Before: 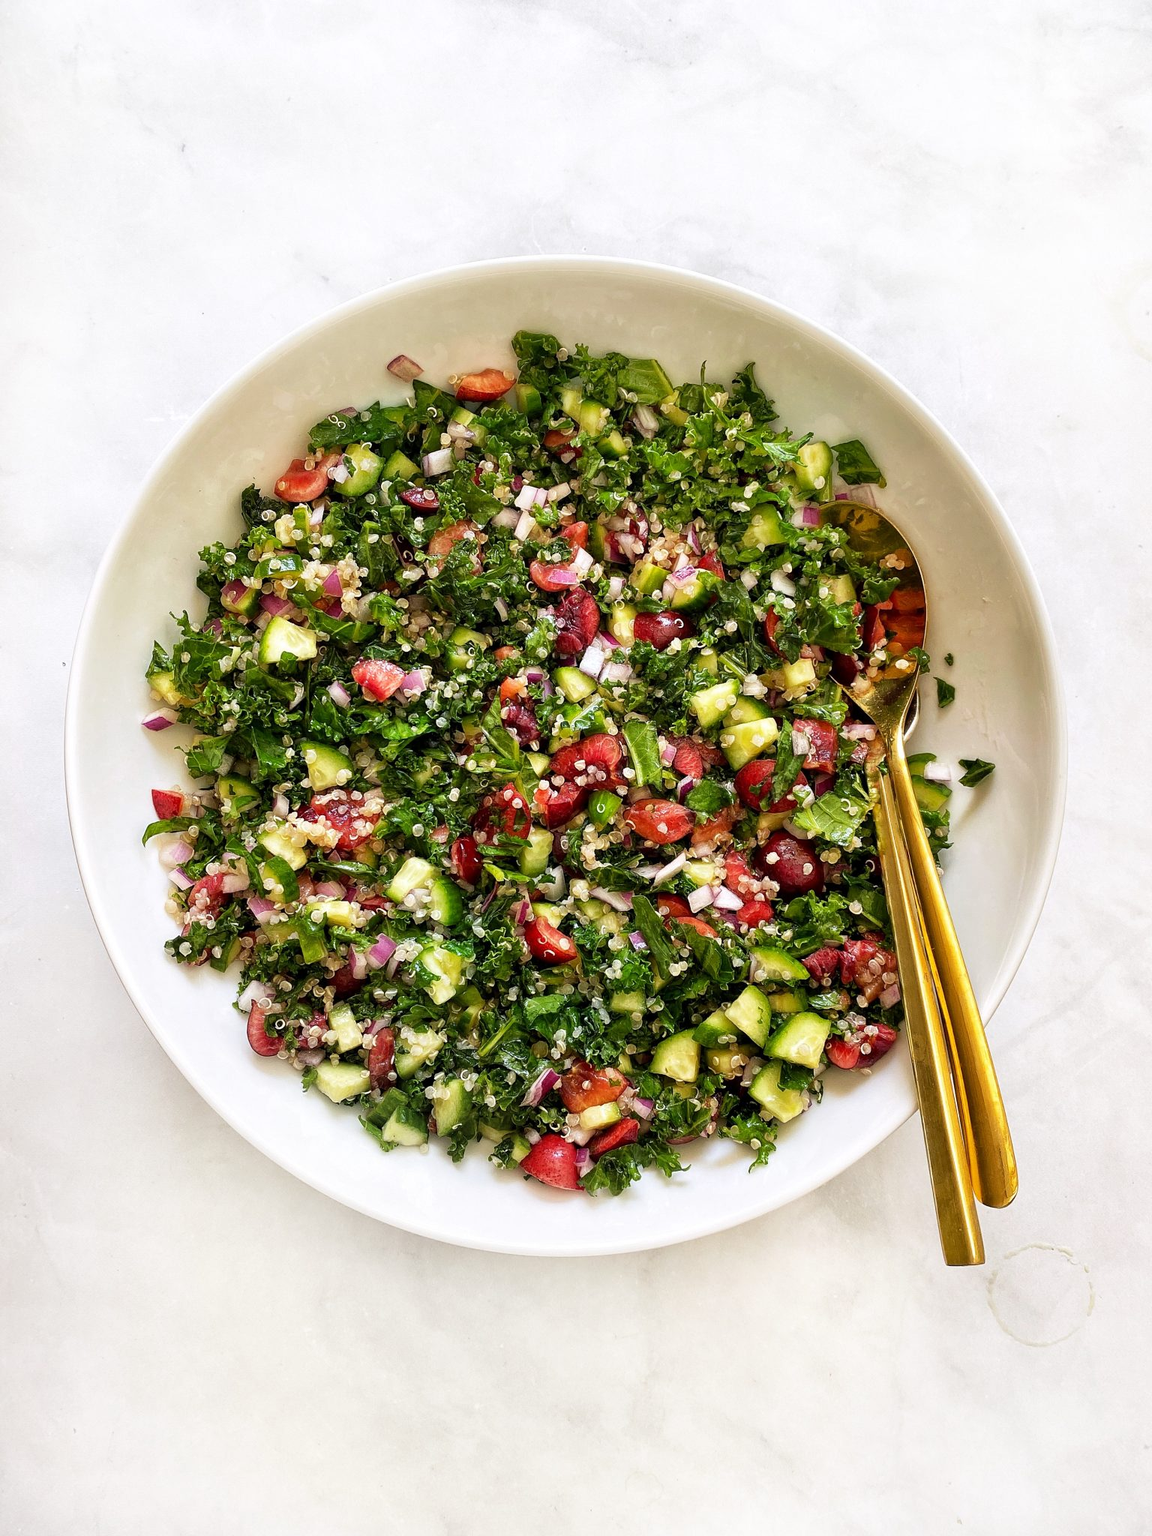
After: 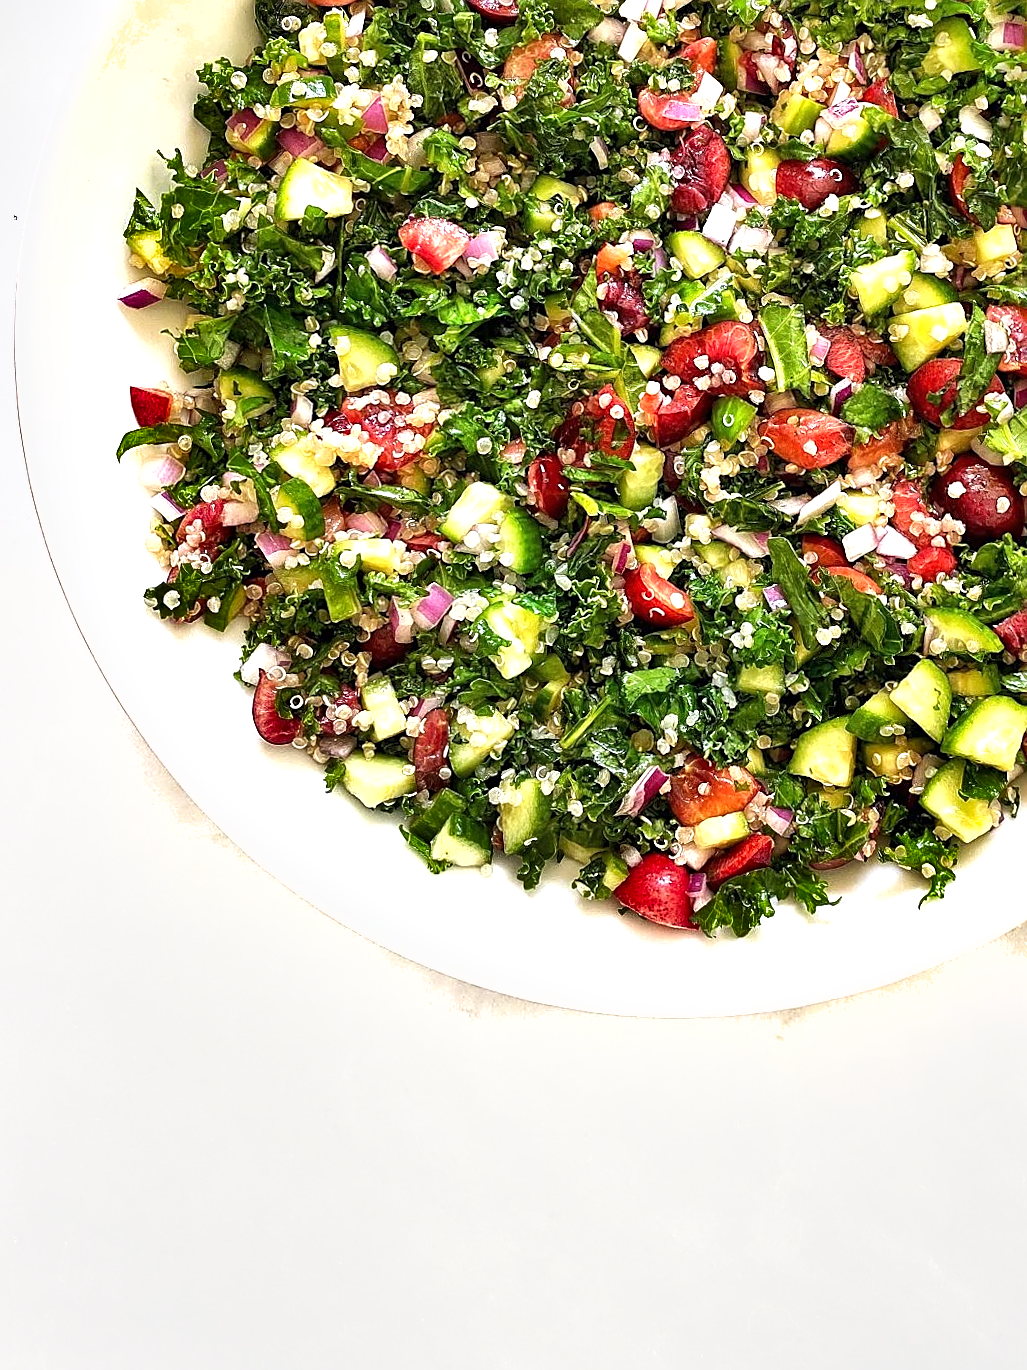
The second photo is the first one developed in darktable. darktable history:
sharpen: on, module defaults
exposure: black level correction 0, exposure 0.7 EV, compensate exposure bias true, compensate highlight preservation false
crop and rotate: angle -0.82°, left 3.85%, top 31.828%, right 27.992%
shadows and highlights: shadows color adjustment 97.66%, soften with gaussian
